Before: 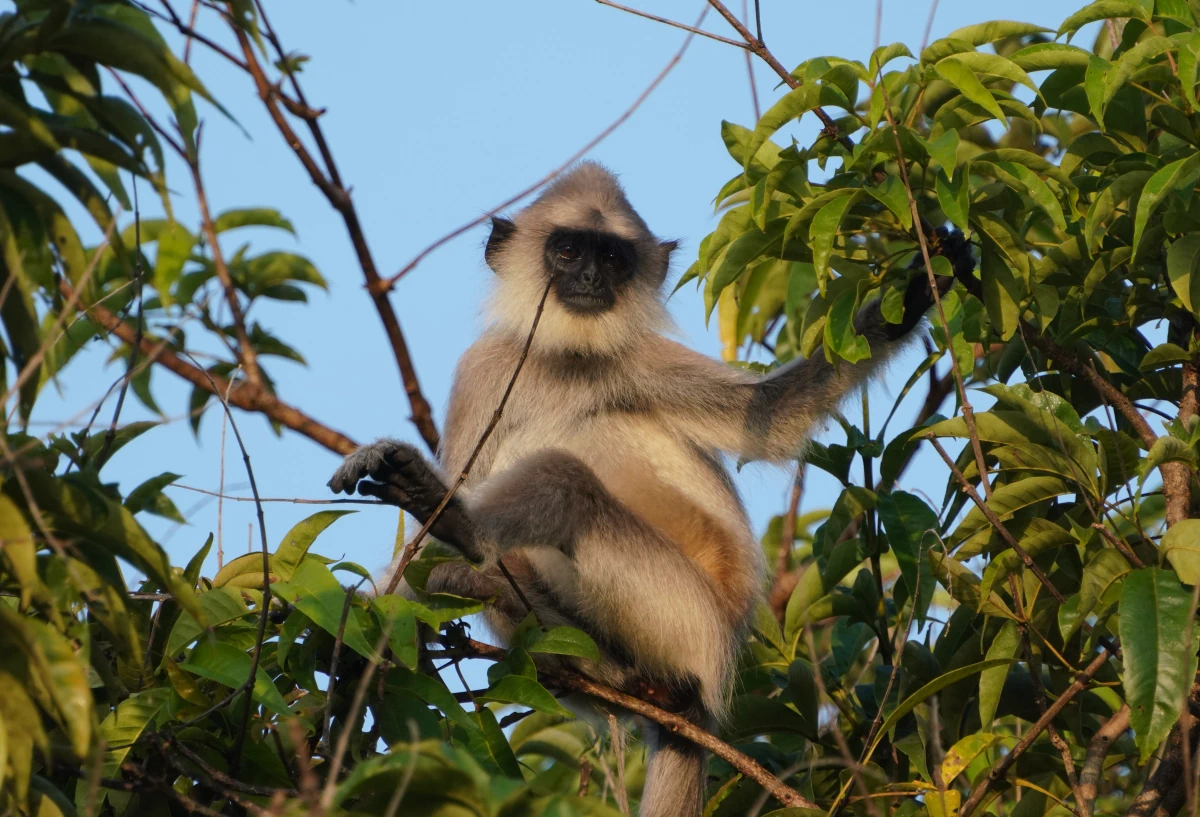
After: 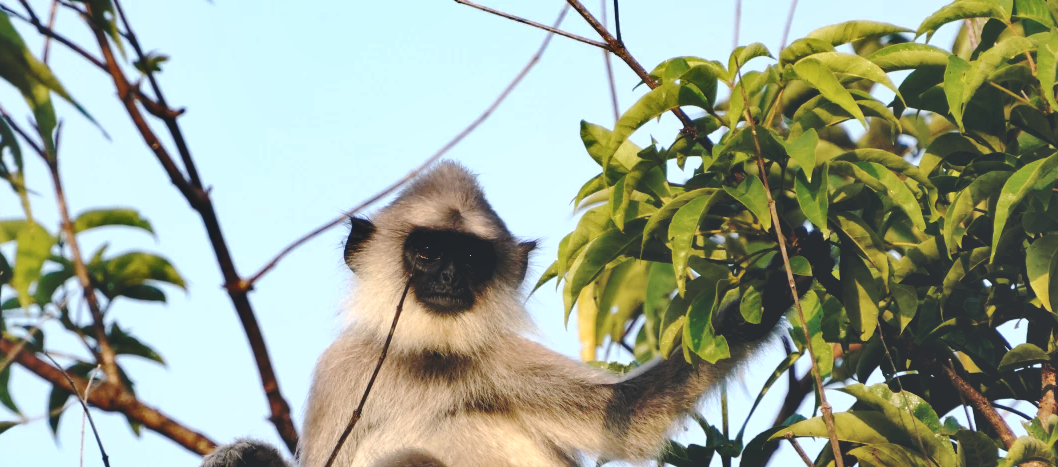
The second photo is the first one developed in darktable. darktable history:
crop and rotate: left 11.812%, bottom 42.776%
shadows and highlights: white point adjustment 1, soften with gaussian
base curve: curves: ch0 [(0, 0.024) (0.055, 0.065) (0.121, 0.166) (0.236, 0.319) (0.693, 0.726) (1, 1)], preserve colors none
exposure: black level correction 0.012, exposure 0.7 EV, compensate exposure bias true, compensate highlight preservation false
color correction: highlights a* 2.75, highlights b* 5, shadows a* -2.04, shadows b* -4.84, saturation 0.8
